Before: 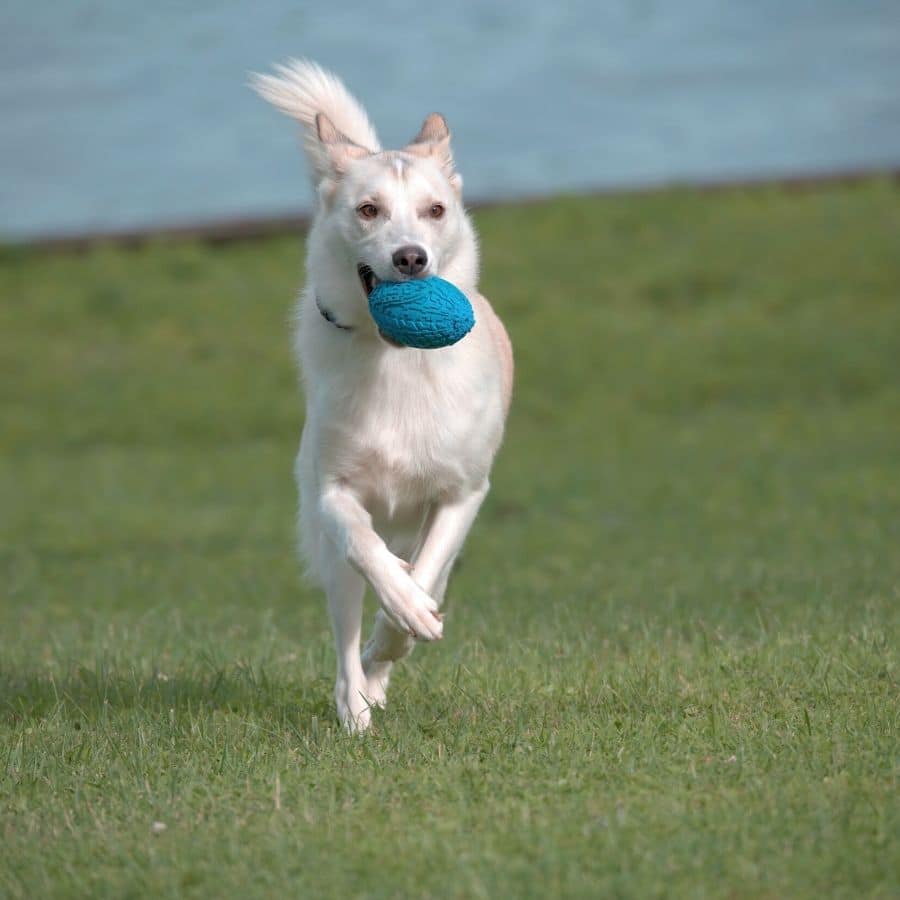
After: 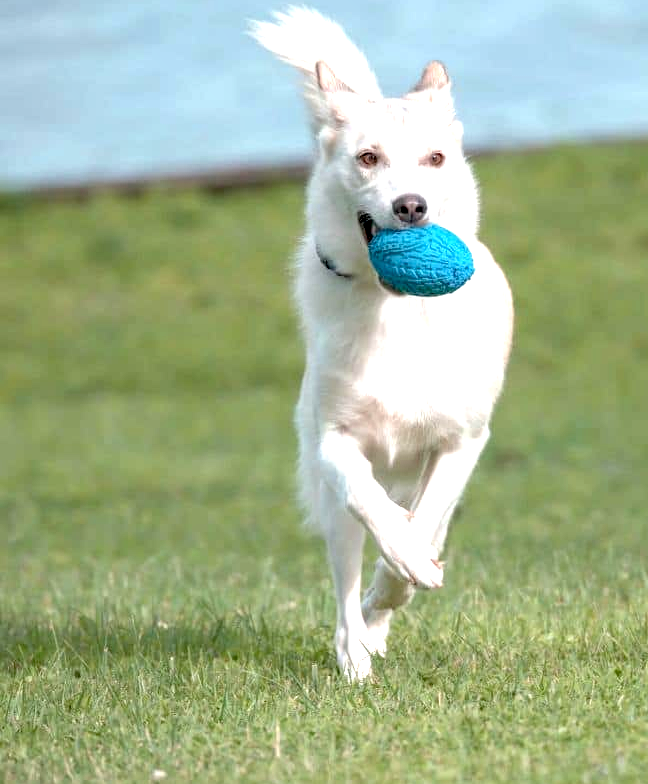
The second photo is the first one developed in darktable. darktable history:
exposure: black level correction 0.008, exposure 0.979 EV, compensate highlight preservation false
crop: top 5.803%, right 27.864%, bottom 5.804%
local contrast: detail 130%
